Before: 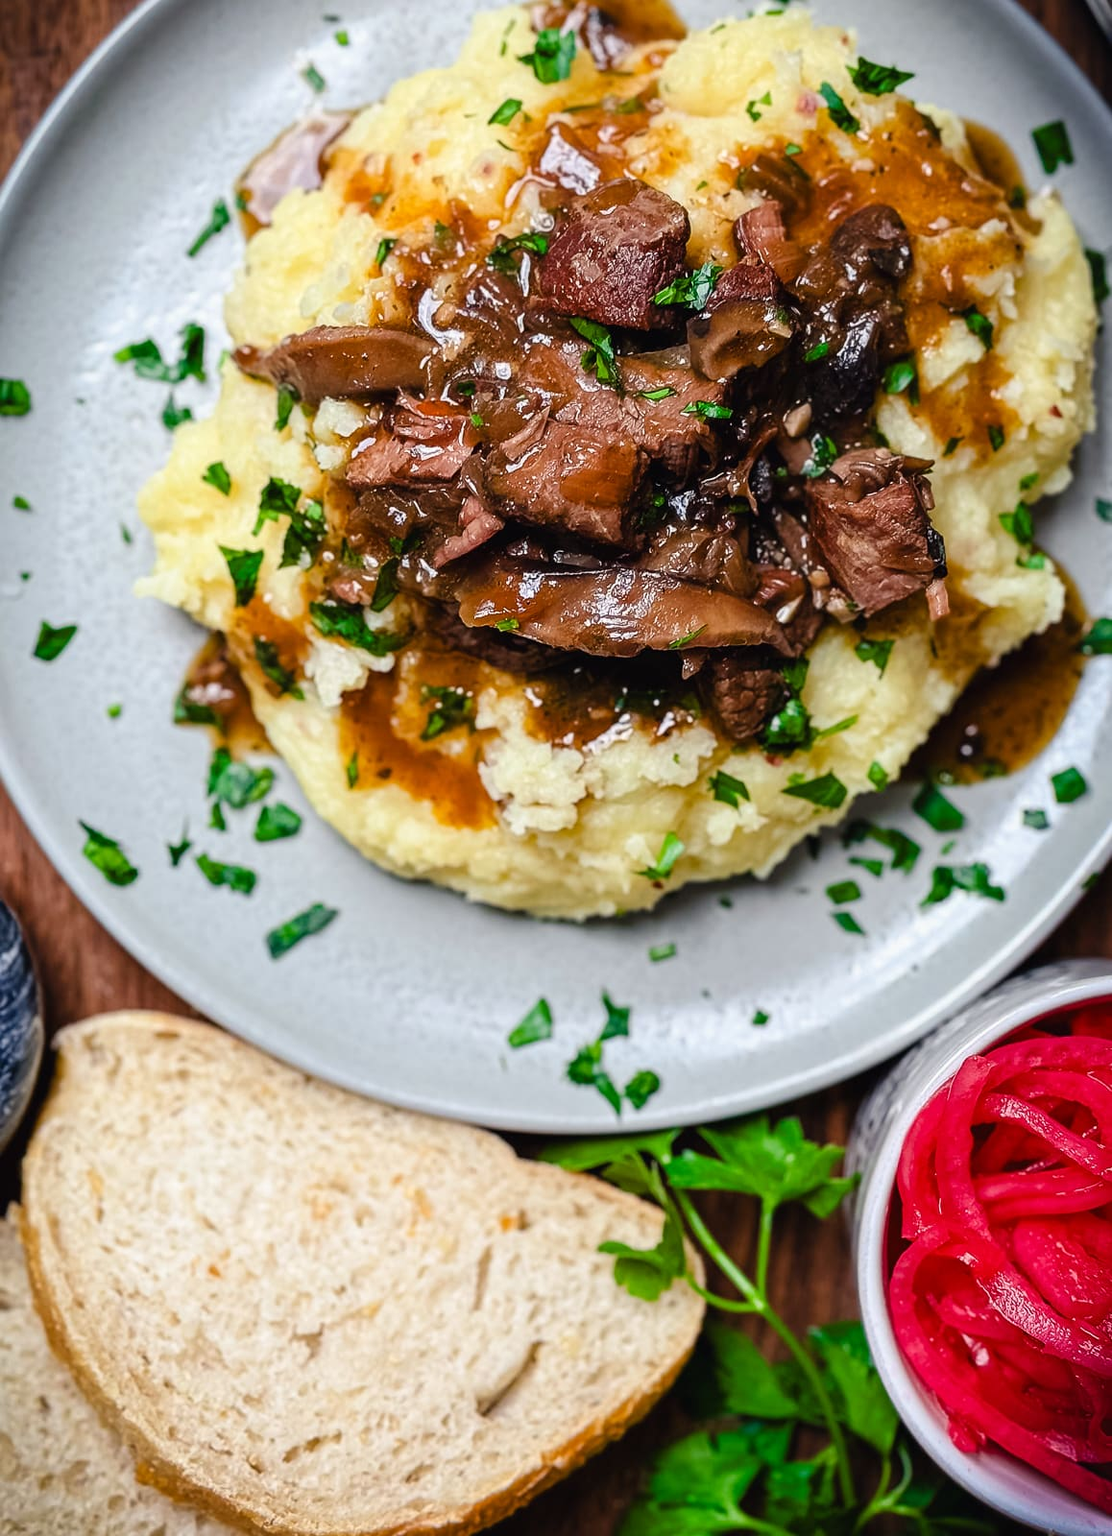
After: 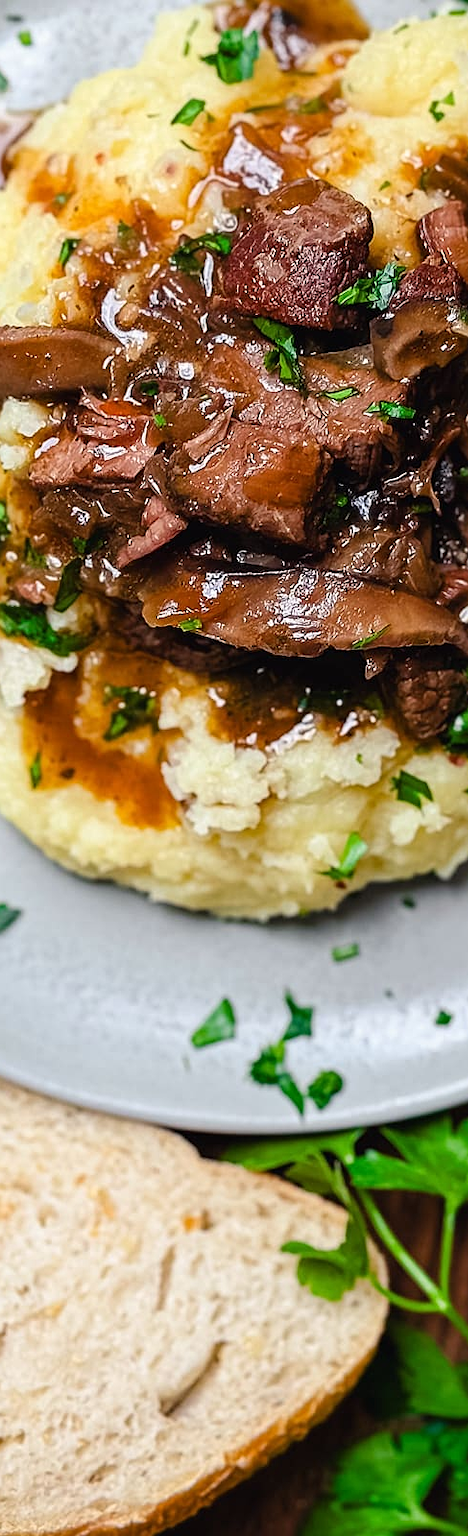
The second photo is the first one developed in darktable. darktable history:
crop: left 28.583%, right 29.231%
sharpen: radius 1.272, amount 0.305, threshold 0
